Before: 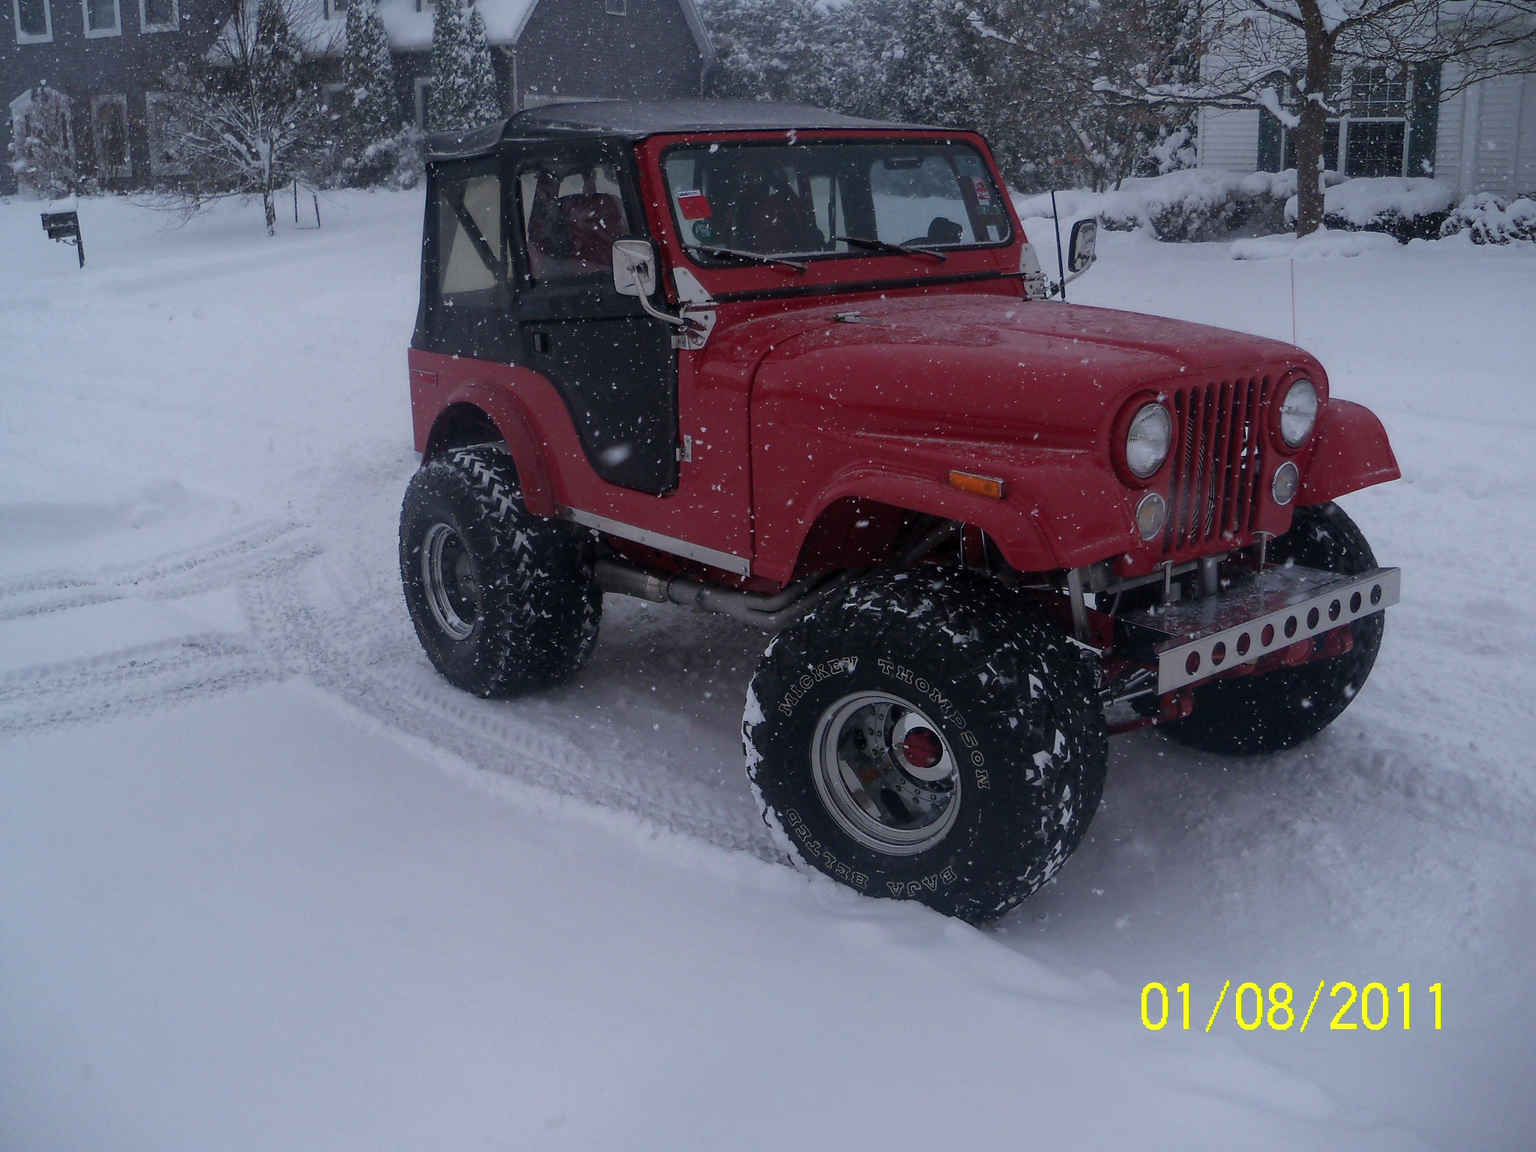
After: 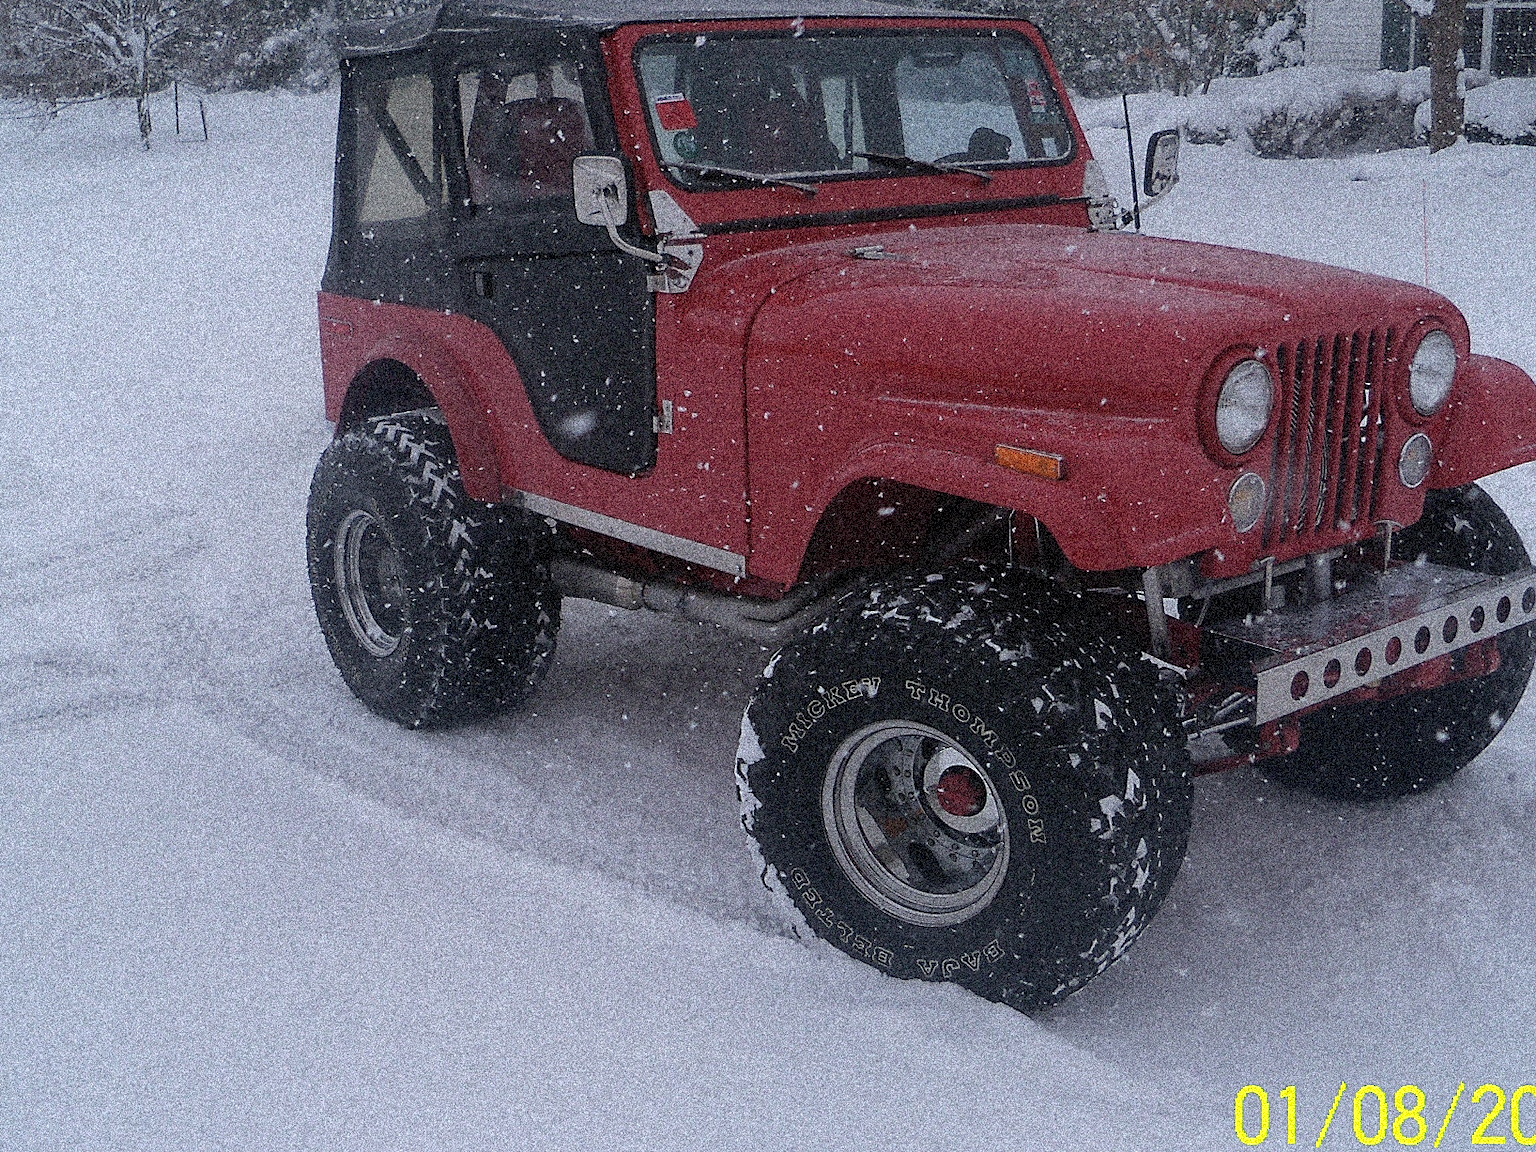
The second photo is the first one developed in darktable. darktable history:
contrast brightness saturation: brightness 0.13
sharpen: on, module defaults
crop and rotate: left 10.071%, top 10.071%, right 10.02%, bottom 10.02%
tone equalizer: on, module defaults
grain: coarseness 3.75 ISO, strength 100%, mid-tones bias 0%
